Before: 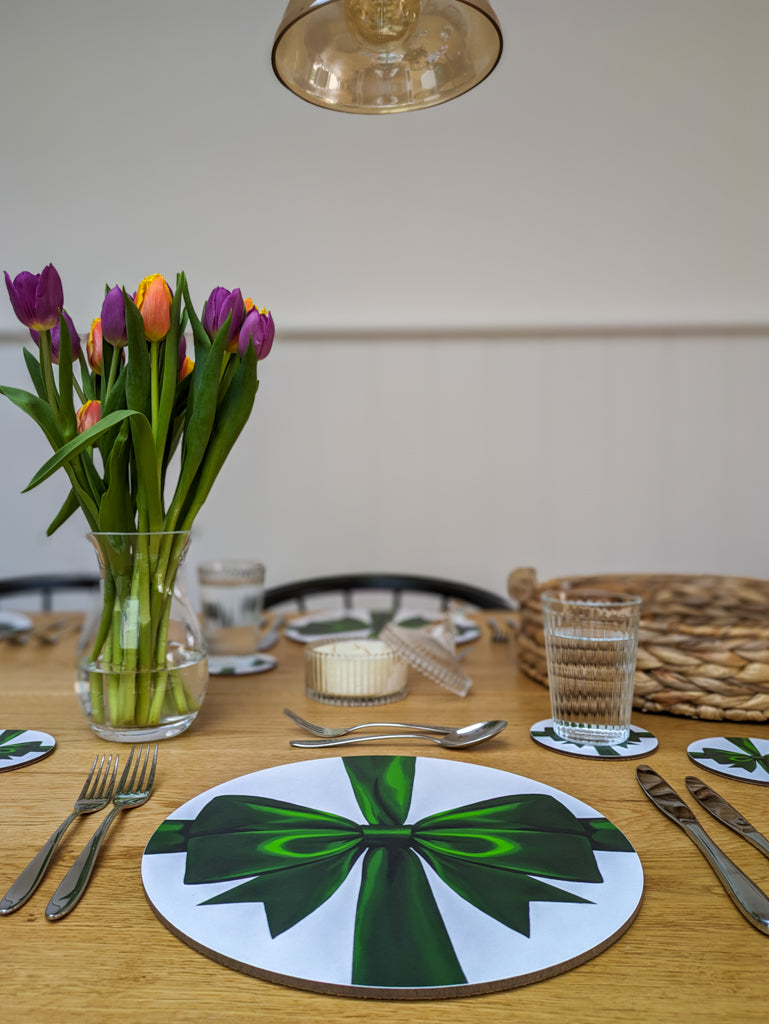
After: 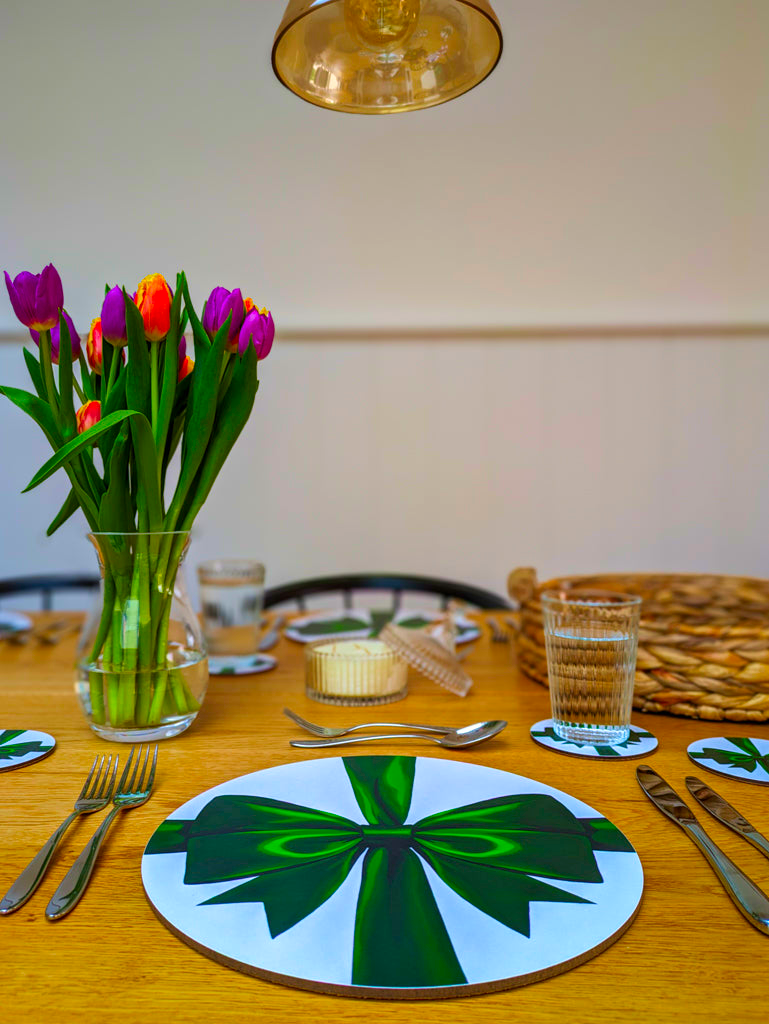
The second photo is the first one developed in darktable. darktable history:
color correction: saturation 2.15
velvia: on, module defaults
